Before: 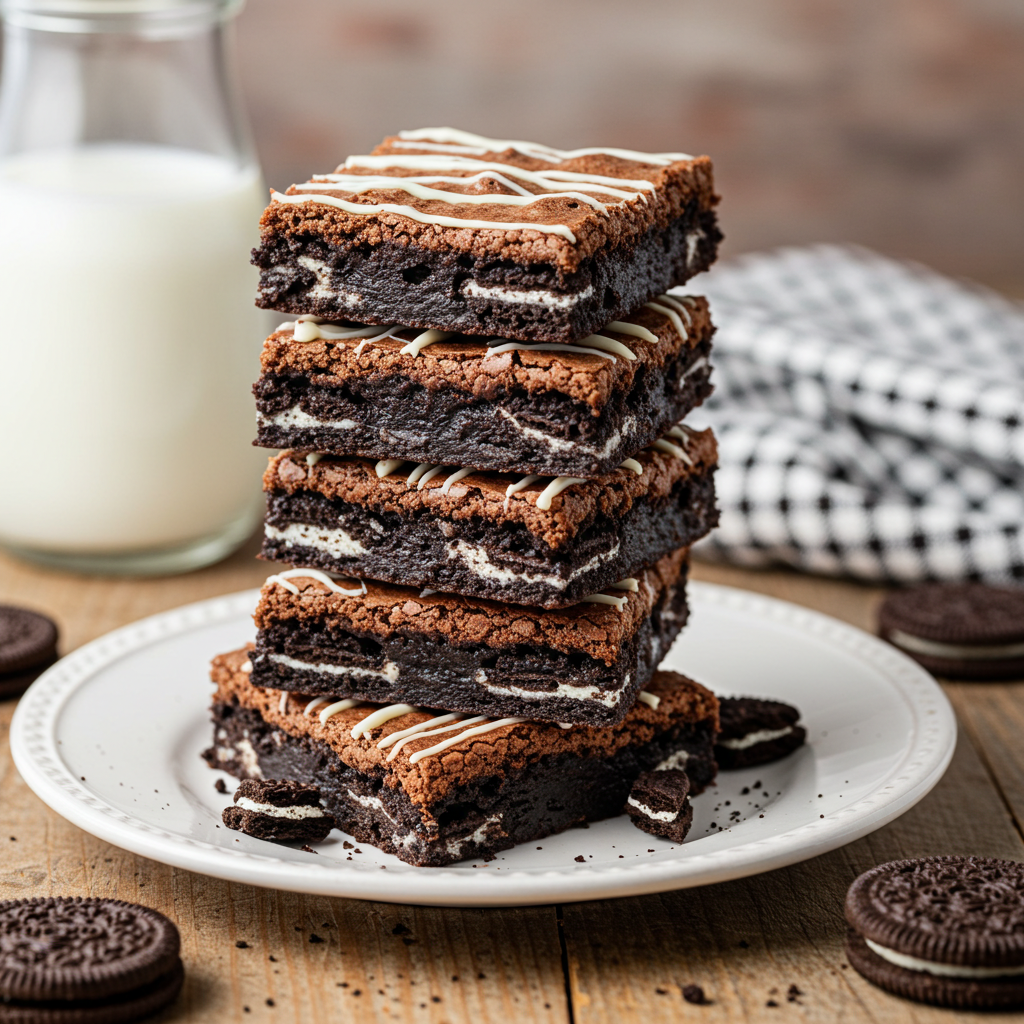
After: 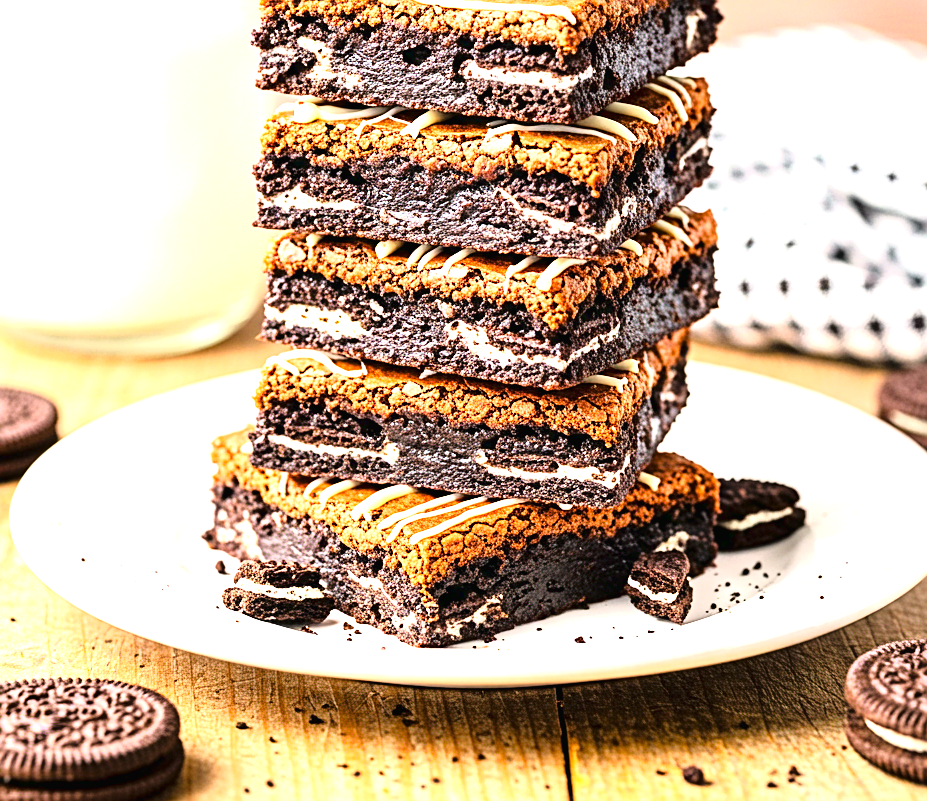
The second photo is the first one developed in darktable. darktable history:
tone curve: curves: ch0 [(0, 0.013) (0.129, 0.1) (0.327, 0.382) (0.489, 0.573) (0.66, 0.748) (0.858, 0.926) (1, 0.977)]; ch1 [(0, 0) (0.353, 0.344) (0.45, 0.46) (0.498, 0.498) (0.521, 0.512) (0.563, 0.559) (0.592, 0.585) (0.647, 0.68) (1, 1)]; ch2 [(0, 0) (0.333, 0.346) (0.375, 0.375) (0.427, 0.44) (0.476, 0.492) (0.511, 0.508) (0.528, 0.533) (0.579, 0.61) (0.612, 0.644) (0.66, 0.715) (1, 1)], color space Lab, linked channels, preserve colors none
color balance rgb: highlights gain › luminance 6.616%, highlights gain › chroma 0.909%, highlights gain › hue 47.31°, perceptual saturation grading › global saturation 17.144%, global vibrance 20%
crop: top 21.406%, right 9.409%, bottom 0.299%
sharpen: on, module defaults
exposure: exposure 1.991 EV, compensate exposure bias true, compensate highlight preservation false
